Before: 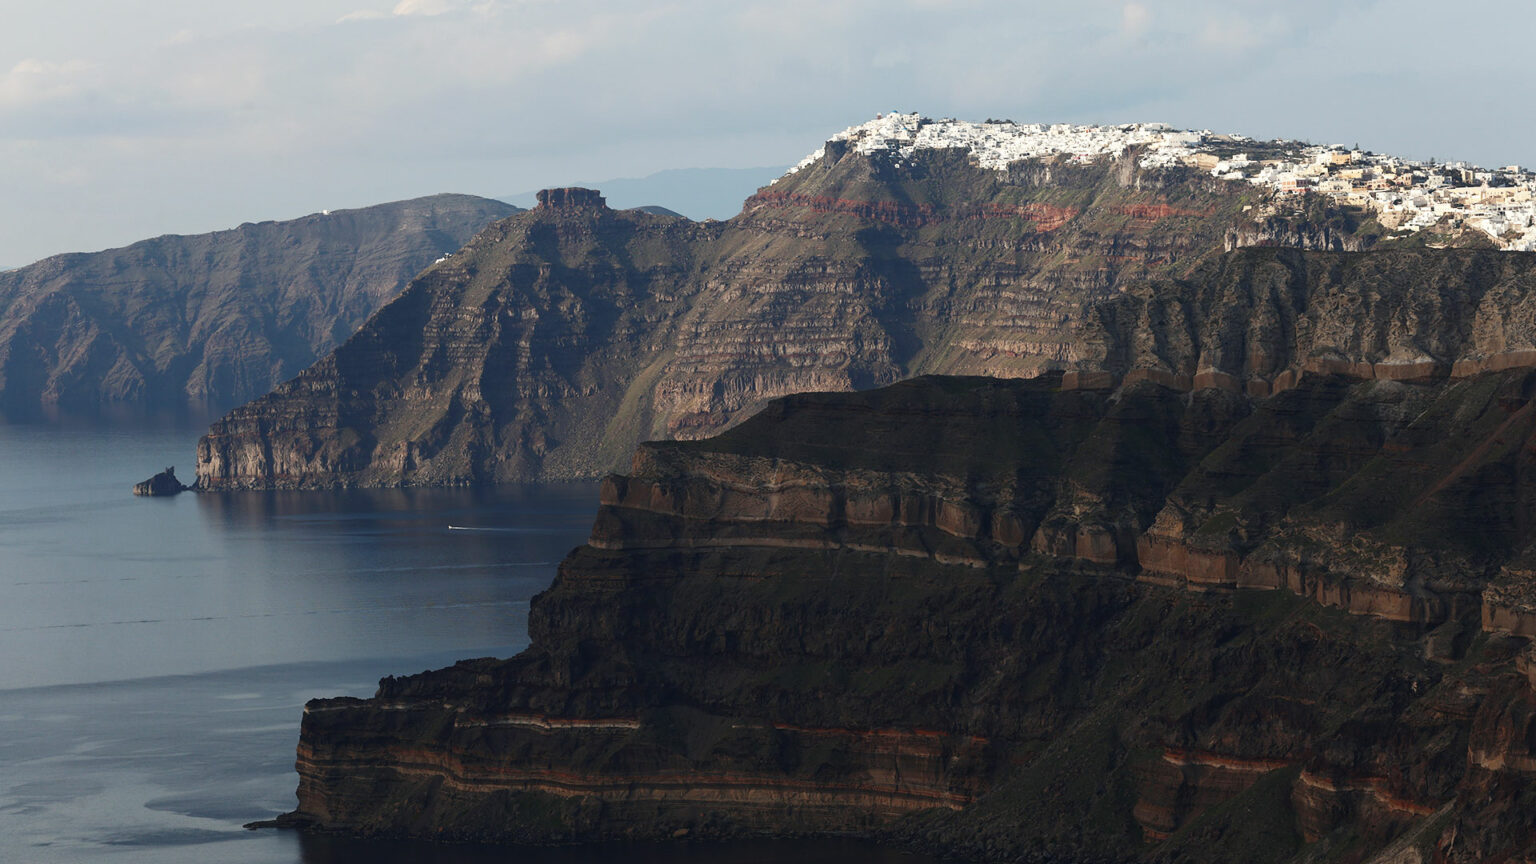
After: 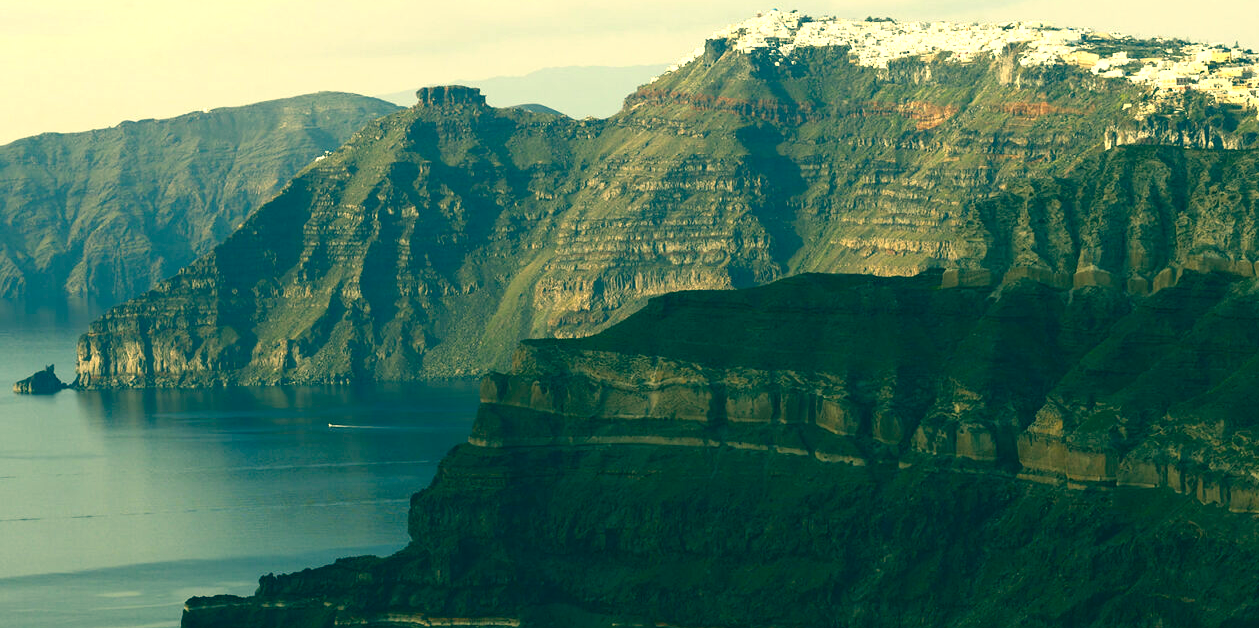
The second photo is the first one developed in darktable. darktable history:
crop: left 7.856%, top 11.836%, right 10.12%, bottom 15.387%
color correction: highlights a* 1.83, highlights b* 34.02, shadows a* -36.68, shadows b* -5.48
exposure: black level correction 0, exposure 0.877 EV, compensate exposure bias true, compensate highlight preservation false
